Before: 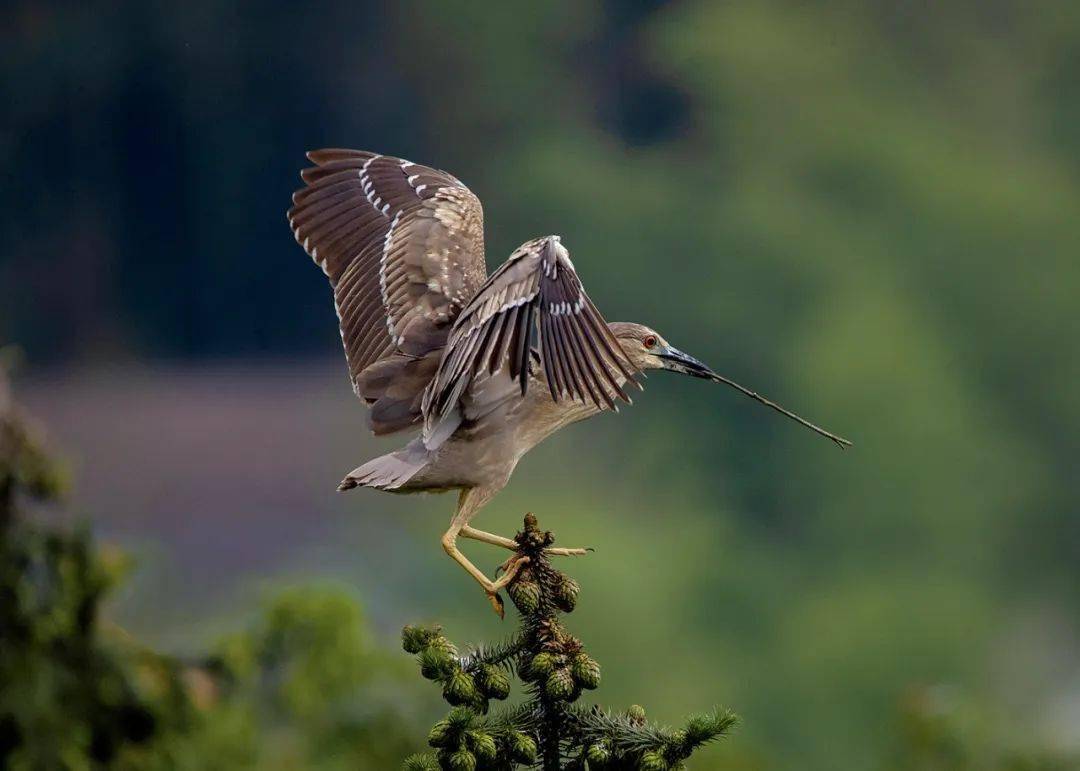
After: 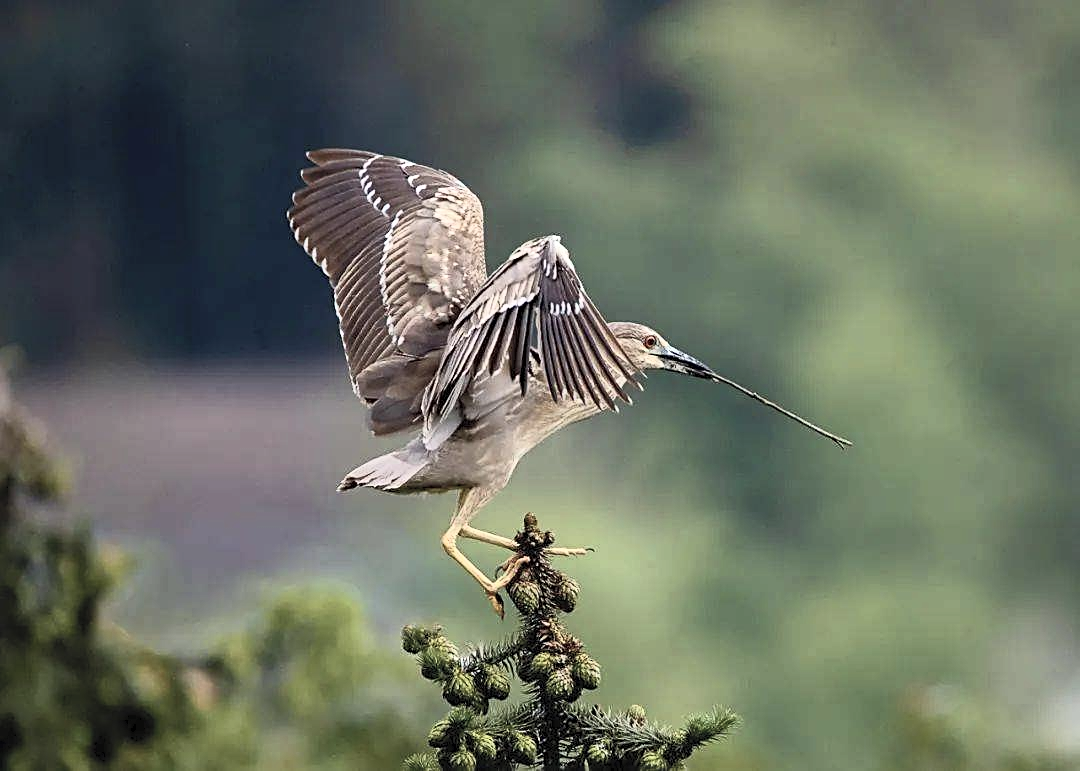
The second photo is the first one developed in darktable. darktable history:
contrast brightness saturation: contrast 0.423, brightness 0.562, saturation -0.203
sharpen: on, module defaults
